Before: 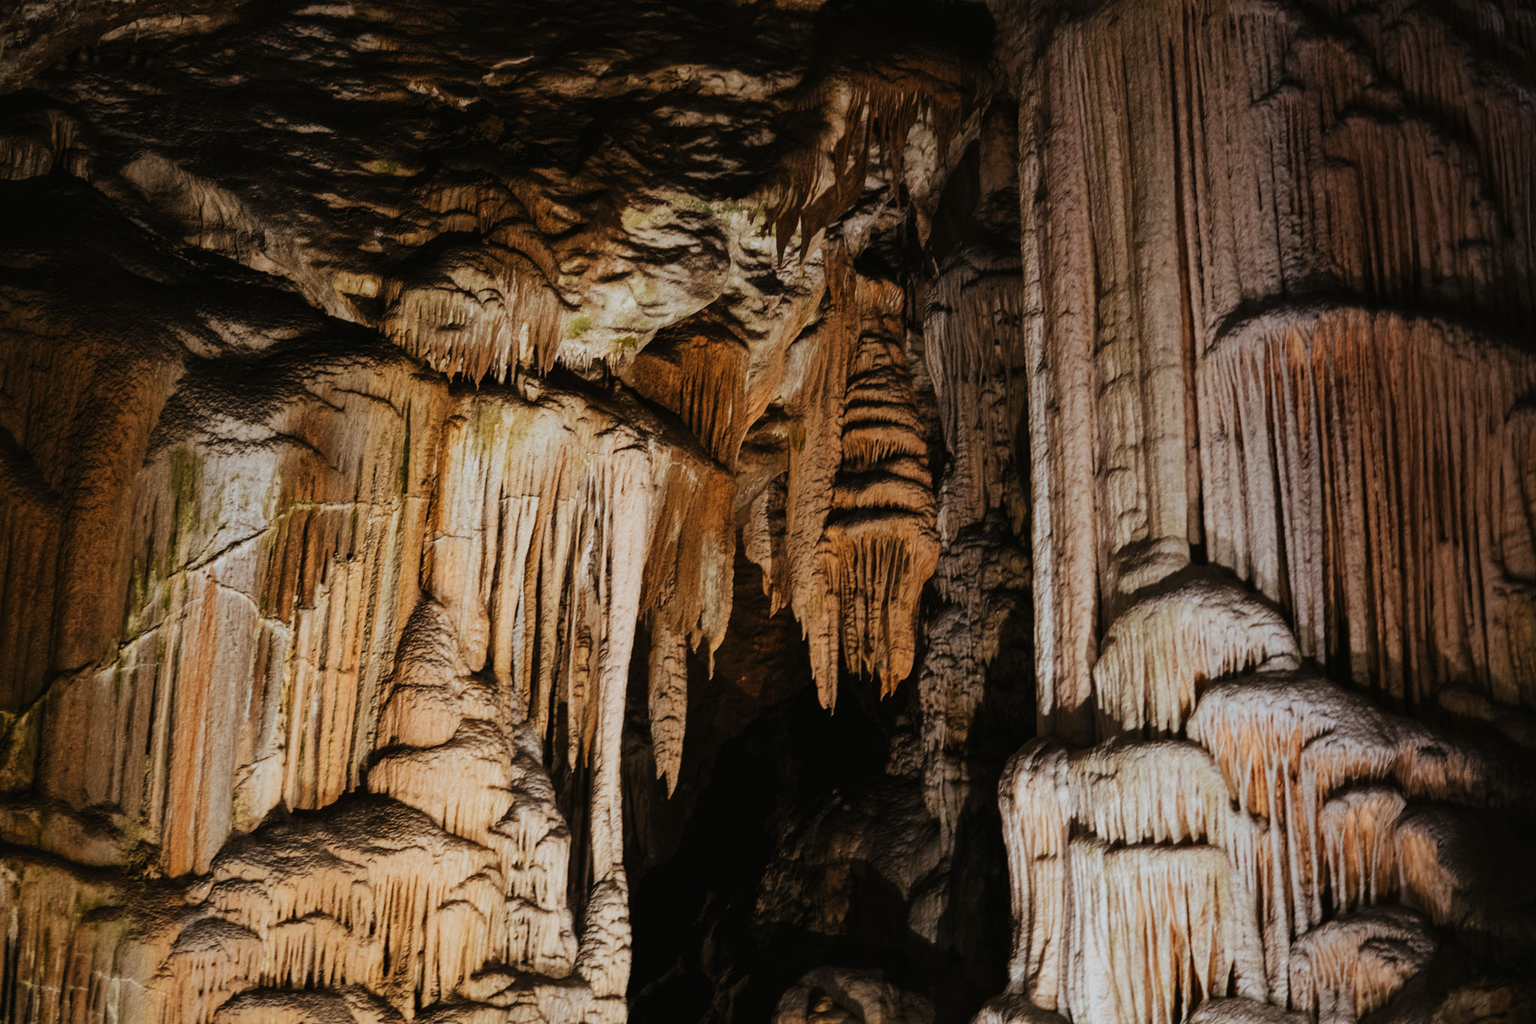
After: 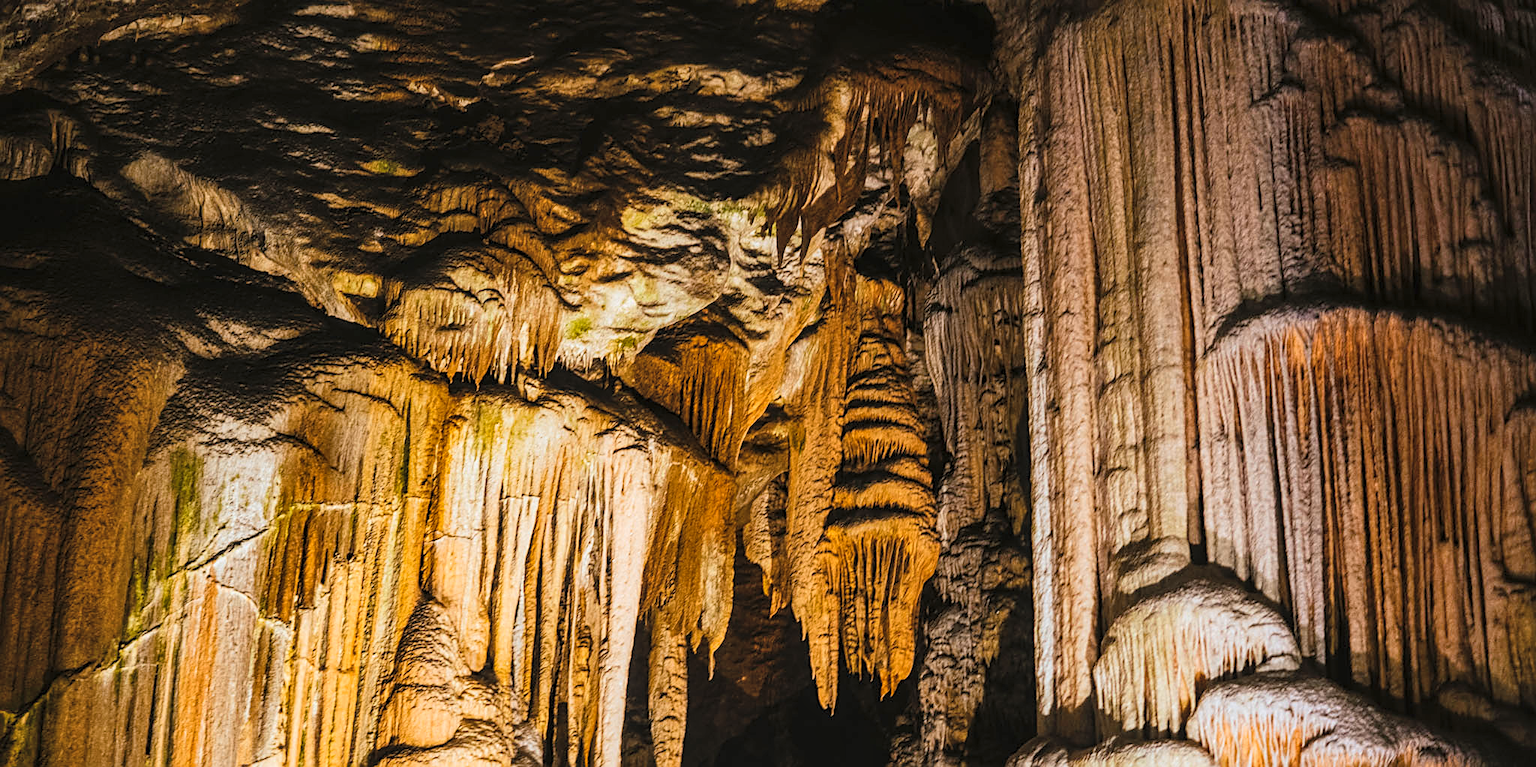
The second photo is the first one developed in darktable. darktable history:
local contrast: on, module defaults
crop: bottom 24.988%
contrast brightness saturation: contrast 0.14, brightness 0.21
sharpen: on, module defaults
color balance rgb: linear chroma grading › global chroma 15%, perceptual saturation grading › global saturation 30%
exposure: exposure 0.3 EV, compensate highlight preservation false
